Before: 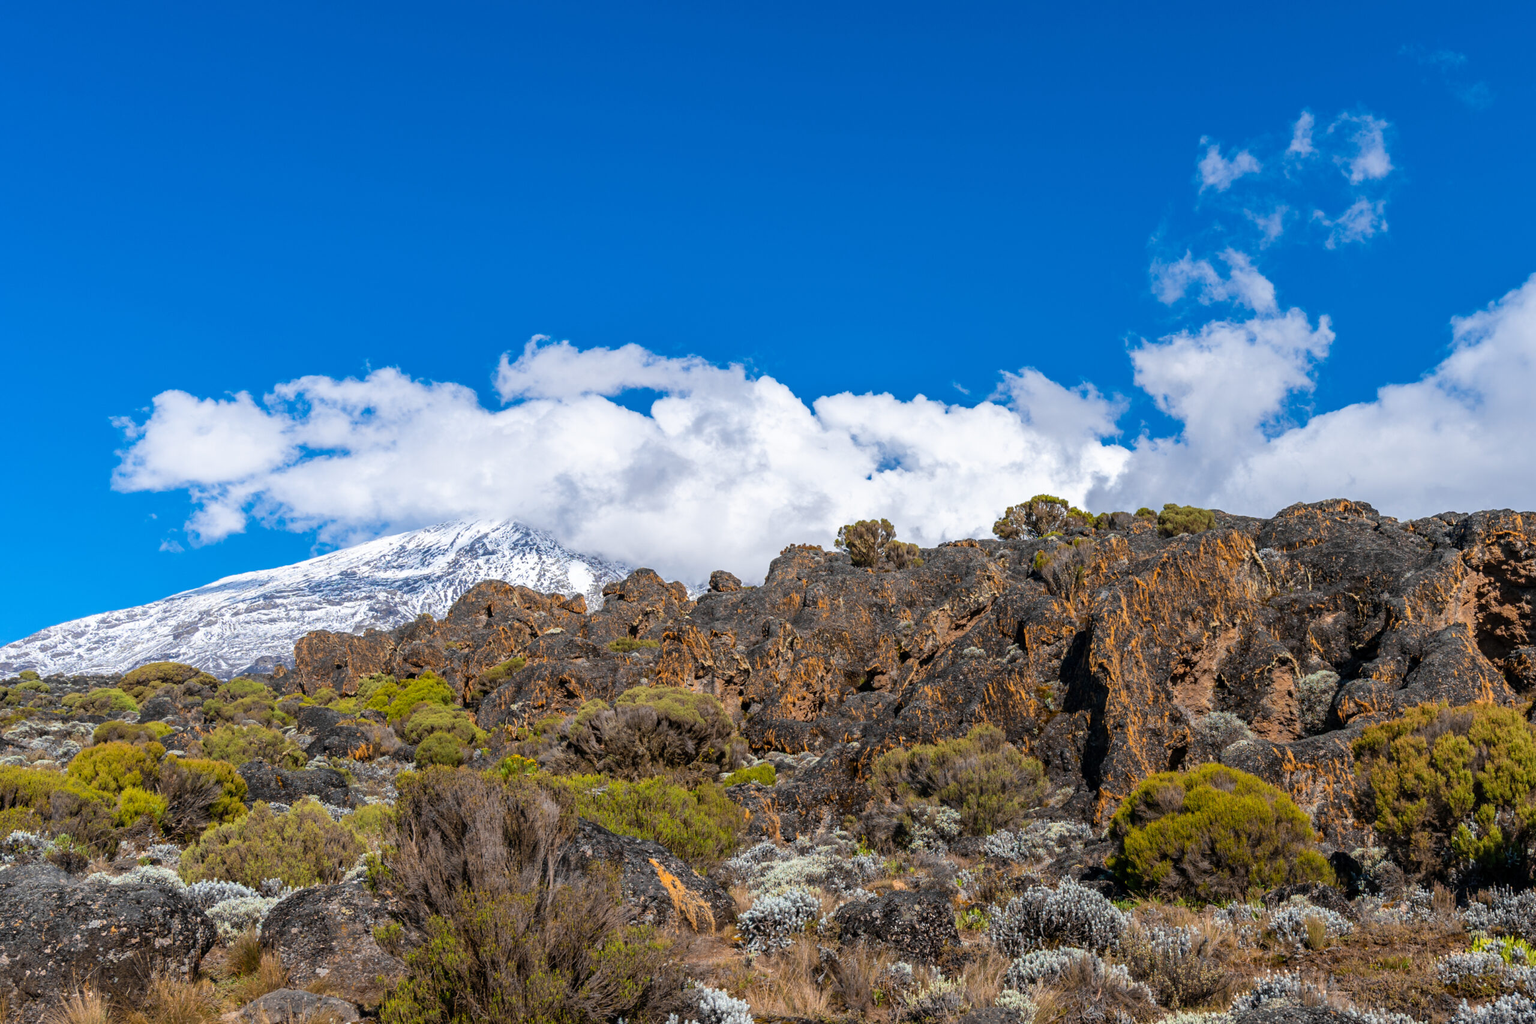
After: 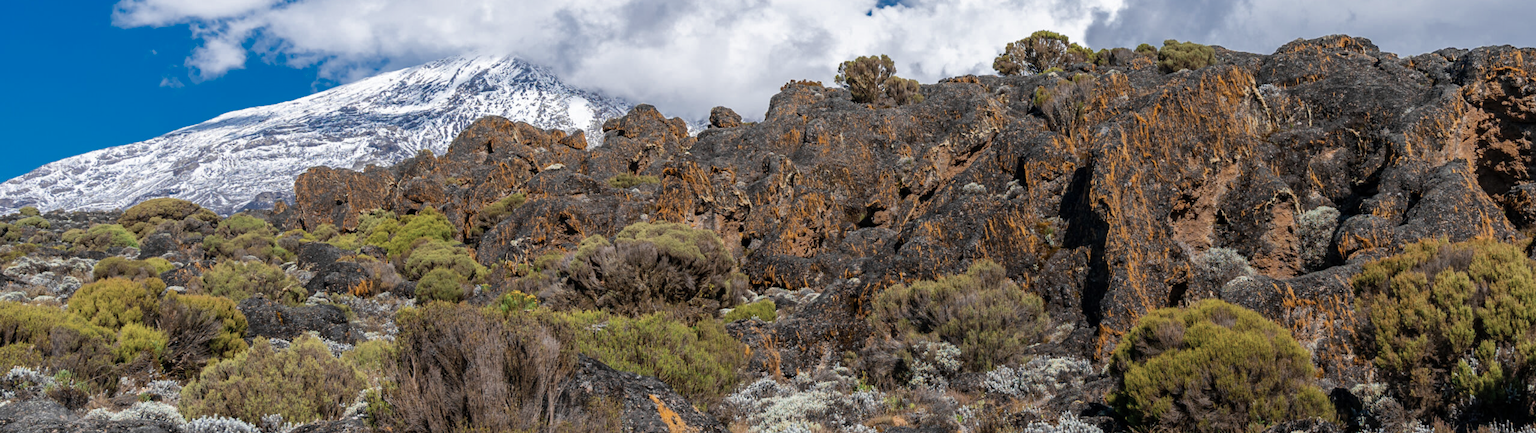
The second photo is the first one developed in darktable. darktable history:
color zones: curves: ch0 [(0, 0.5) (0.125, 0.4) (0.25, 0.5) (0.375, 0.4) (0.5, 0.4) (0.625, 0.35) (0.75, 0.35) (0.875, 0.5)]; ch1 [(0, 0.35) (0.125, 0.45) (0.25, 0.35) (0.375, 0.35) (0.5, 0.35) (0.625, 0.35) (0.75, 0.45) (0.875, 0.35)]; ch2 [(0, 0.6) (0.125, 0.5) (0.25, 0.5) (0.375, 0.6) (0.5, 0.6) (0.625, 0.5) (0.75, 0.5) (0.875, 0.5)]
crop: top 45.386%, bottom 12.237%
